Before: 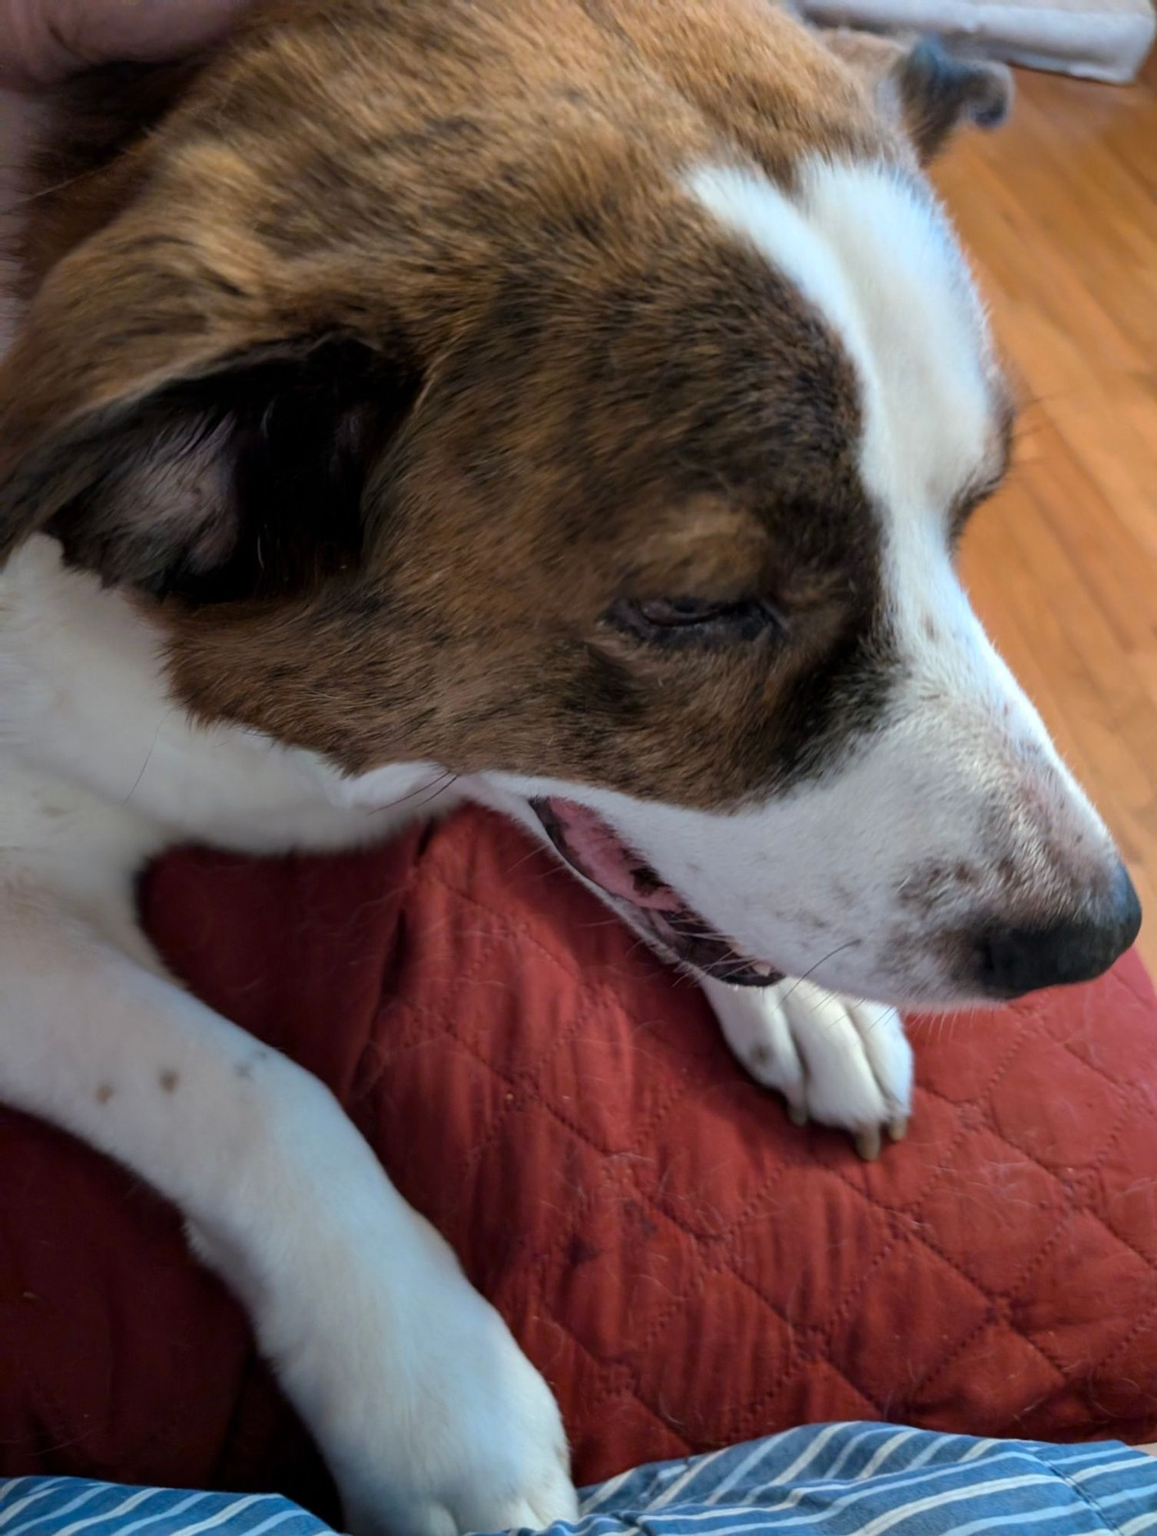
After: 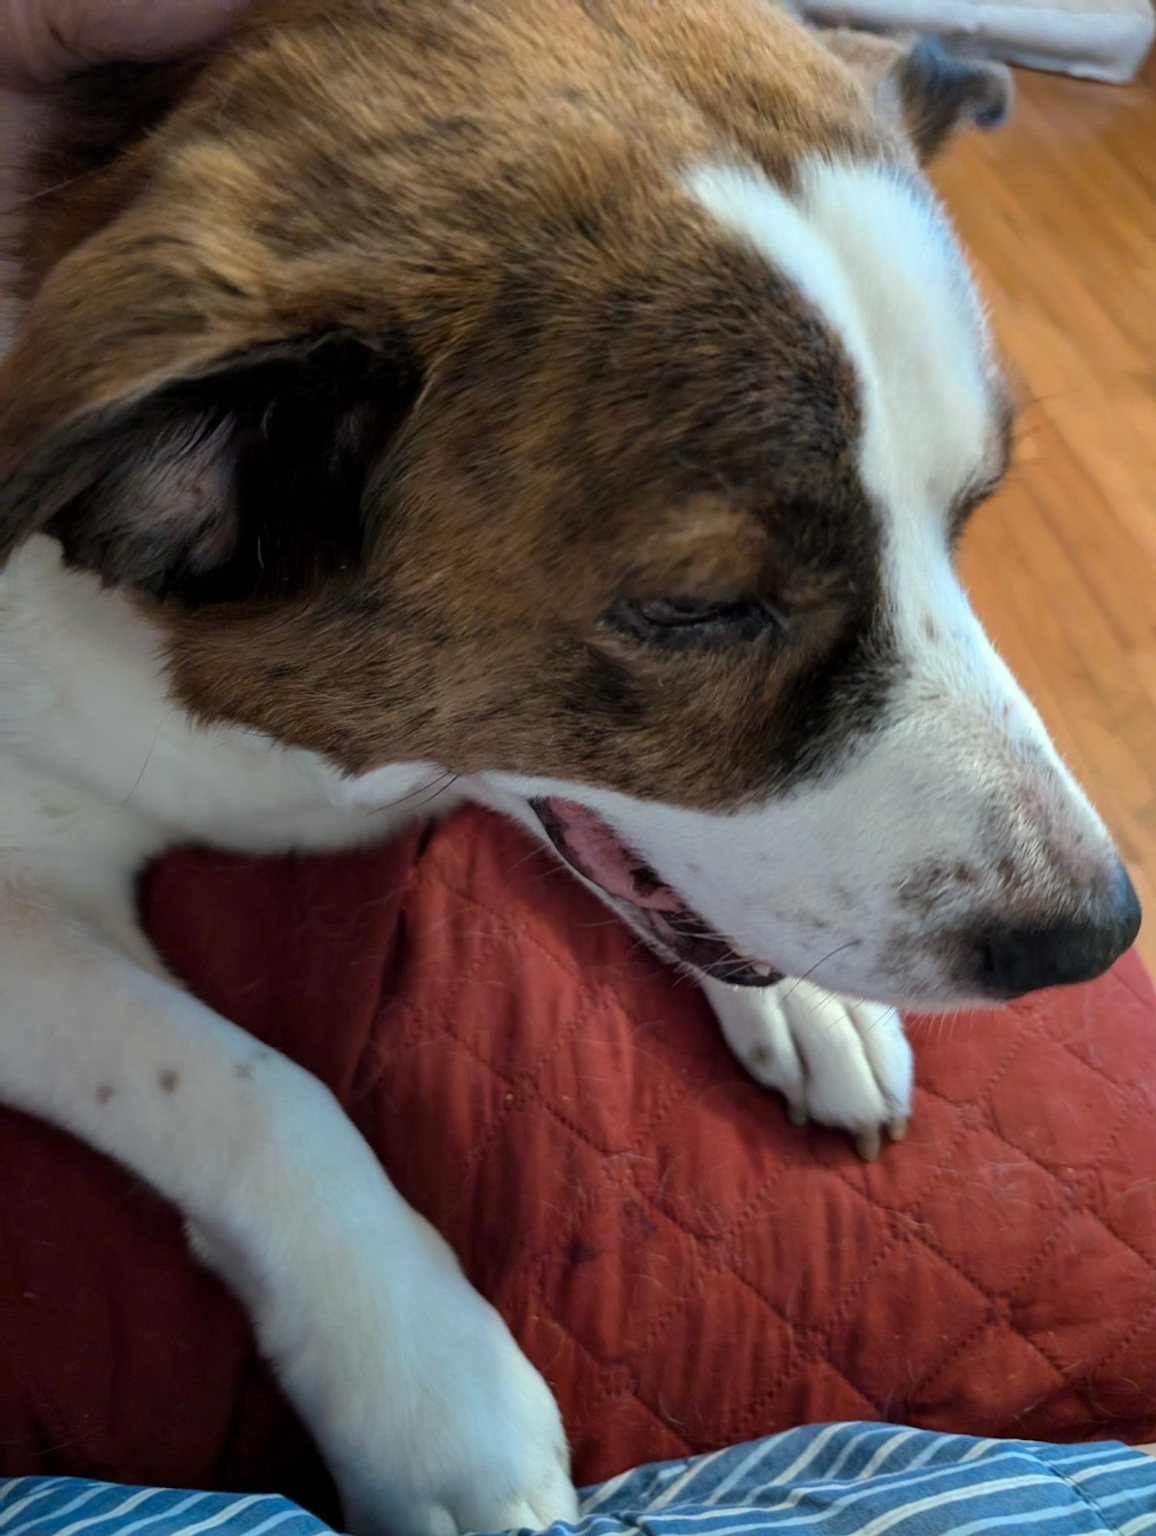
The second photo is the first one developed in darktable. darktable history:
color correction: highlights b* 3.03
color calibration: illuminant Planckian (black body), x 0.351, y 0.351, temperature 4803.85 K
